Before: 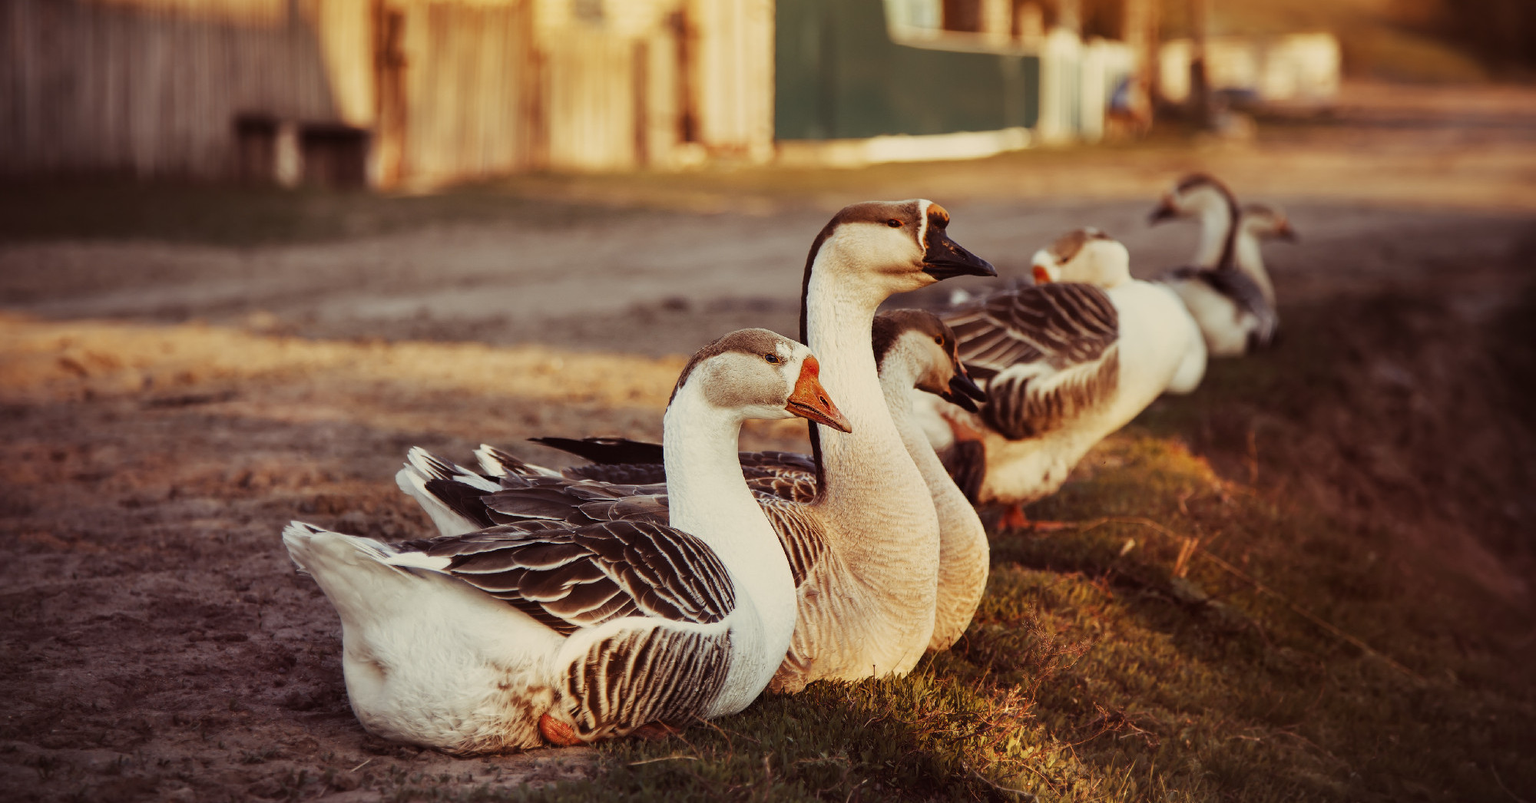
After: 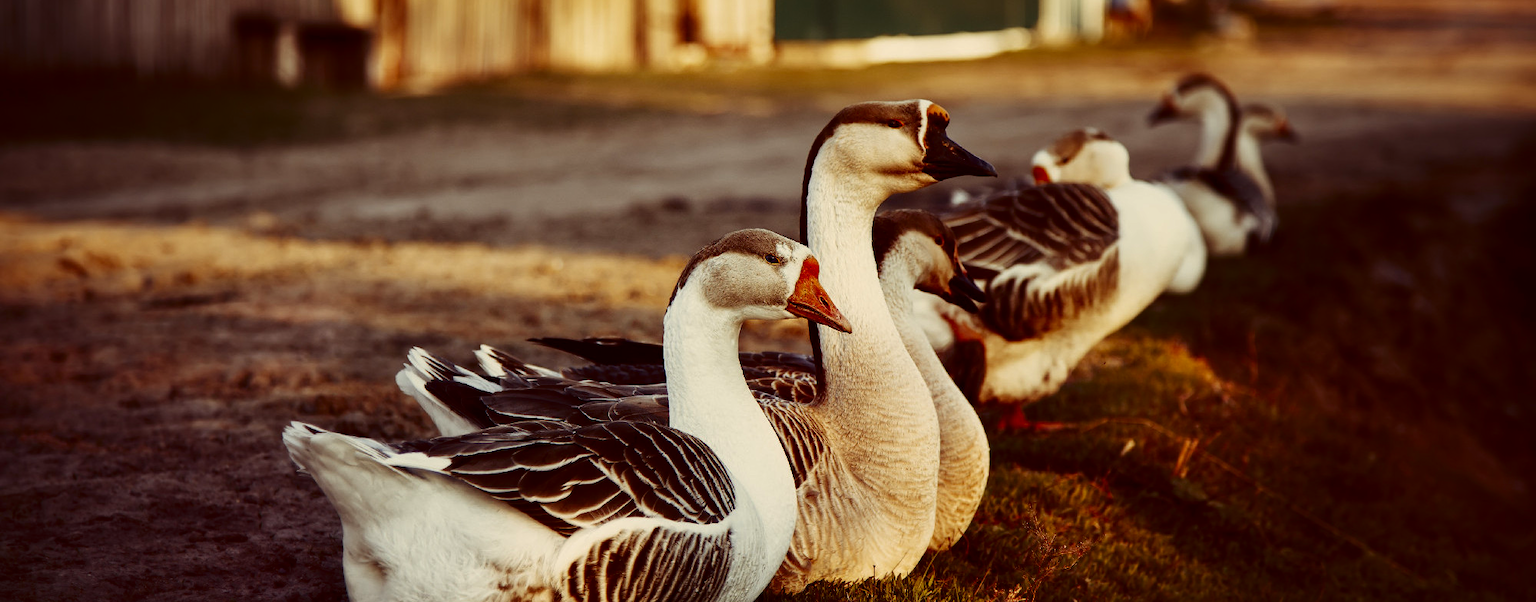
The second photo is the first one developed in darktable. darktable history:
exposure: exposure 0.207 EV, compensate highlight preservation false
crop and rotate: top 12.5%, bottom 12.5%
contrast brightness saturation: contrast 0.13, brightness -0.24, saturation 0.14
